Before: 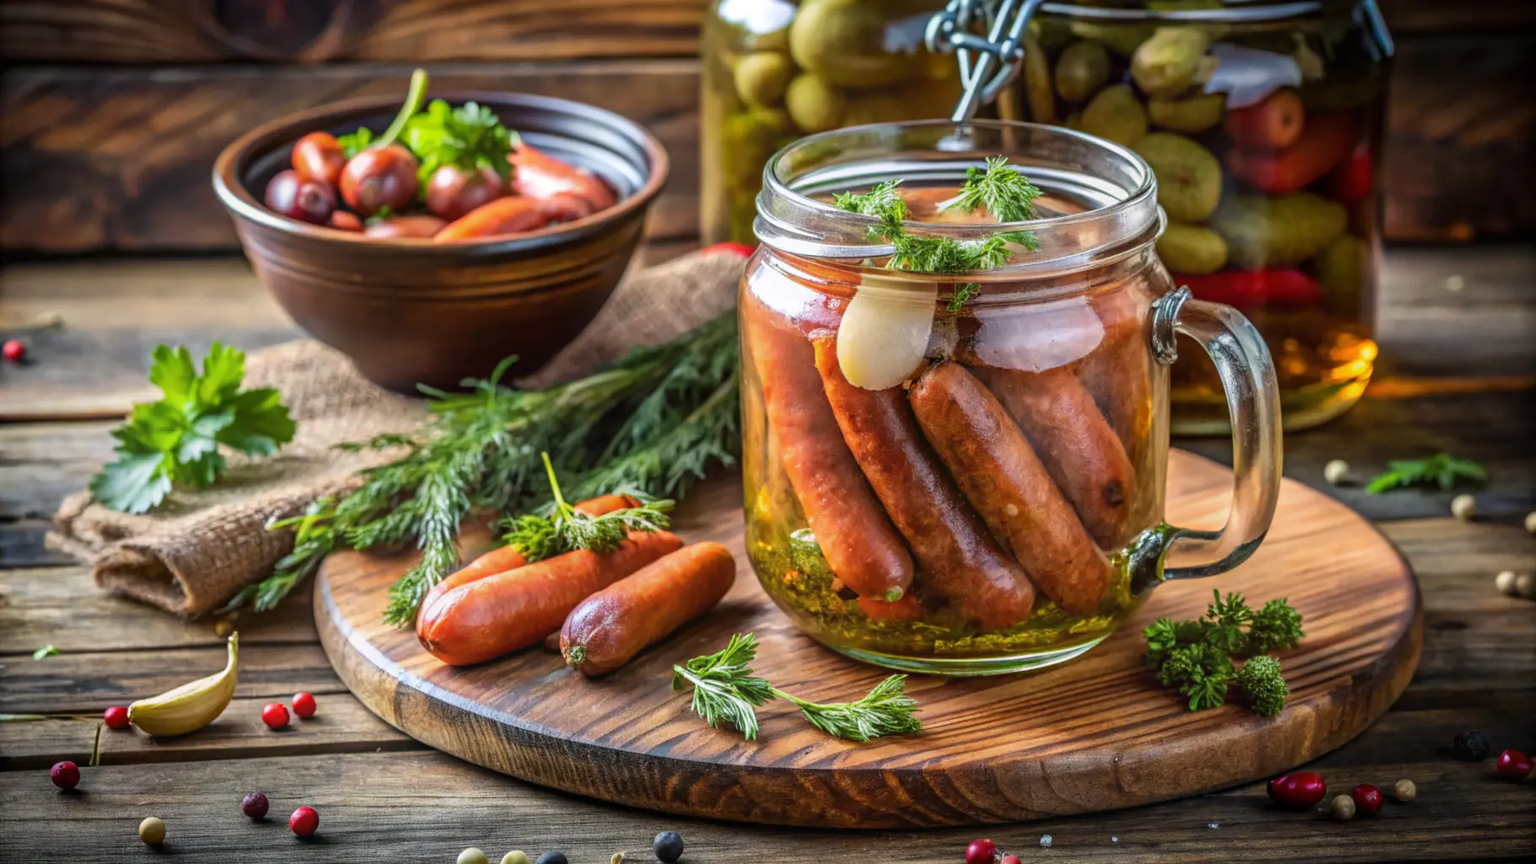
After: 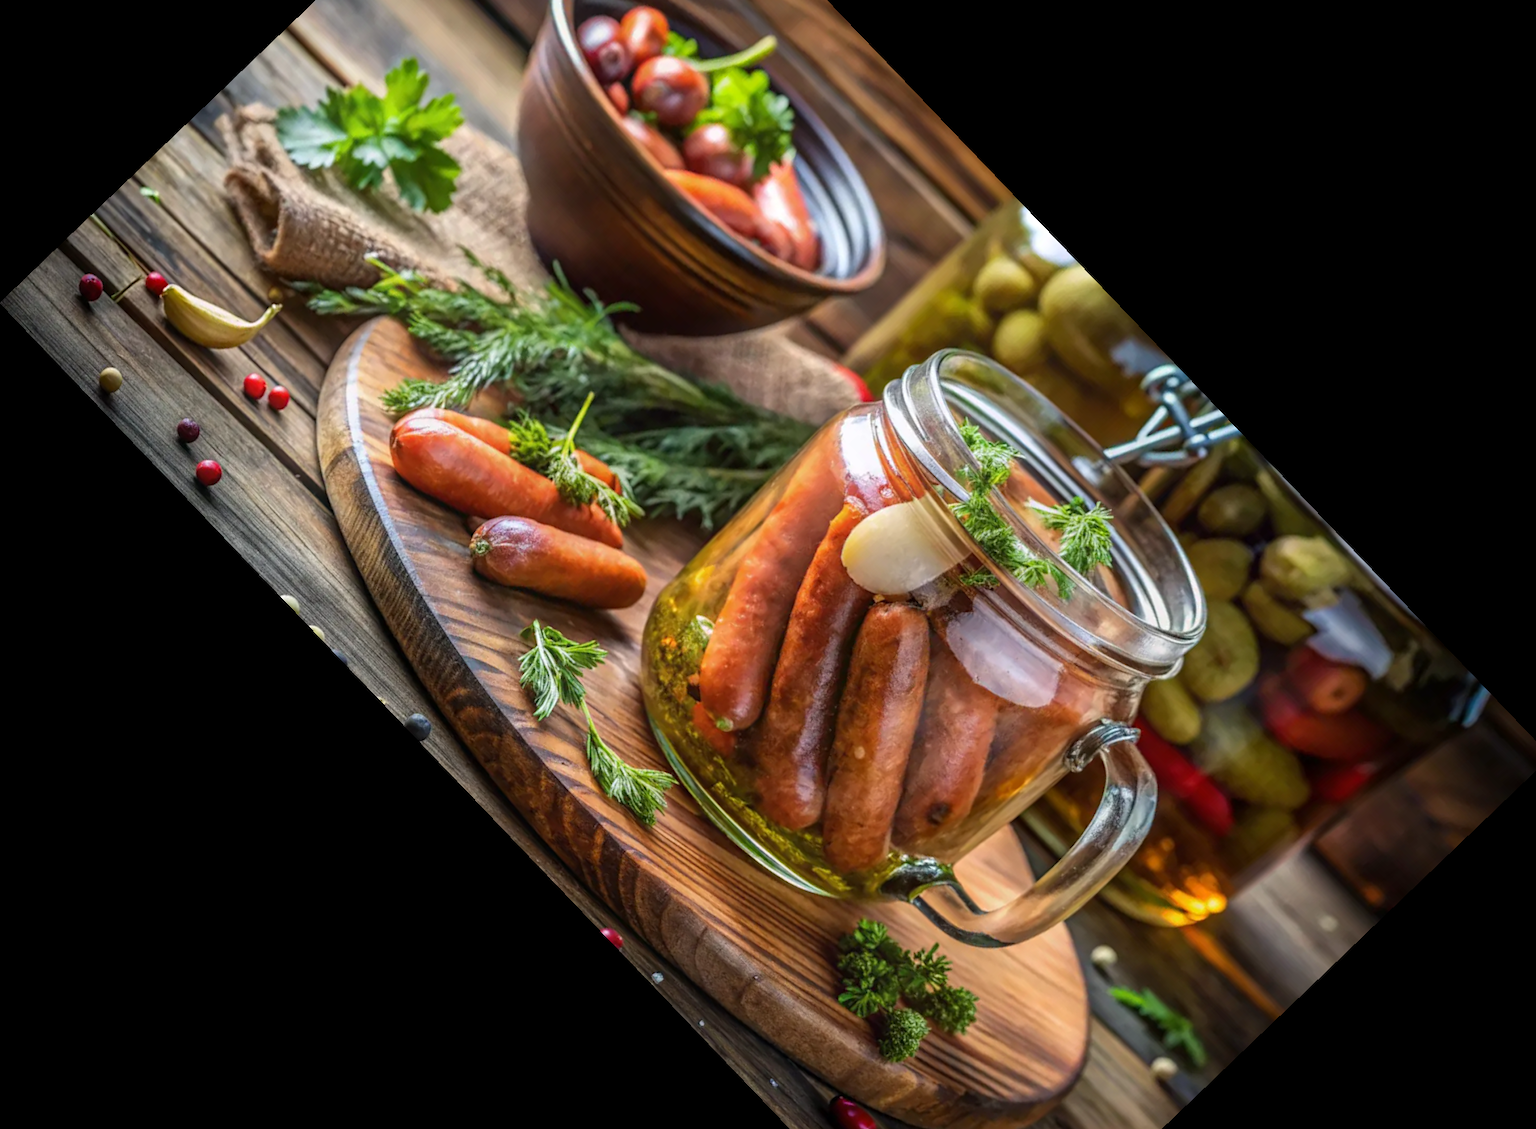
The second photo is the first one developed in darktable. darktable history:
rotate and perspective: rotation 0.074°, lens shift (vertical) 0.096, lens shift (horizontal) -0.041, crop left 0.043, crop right 0.952, crop top 0.024, crop bottom 0.979
crop and rotate: angle -46.26°, top 16.234%, right 0.912%, bottom 11.704%
